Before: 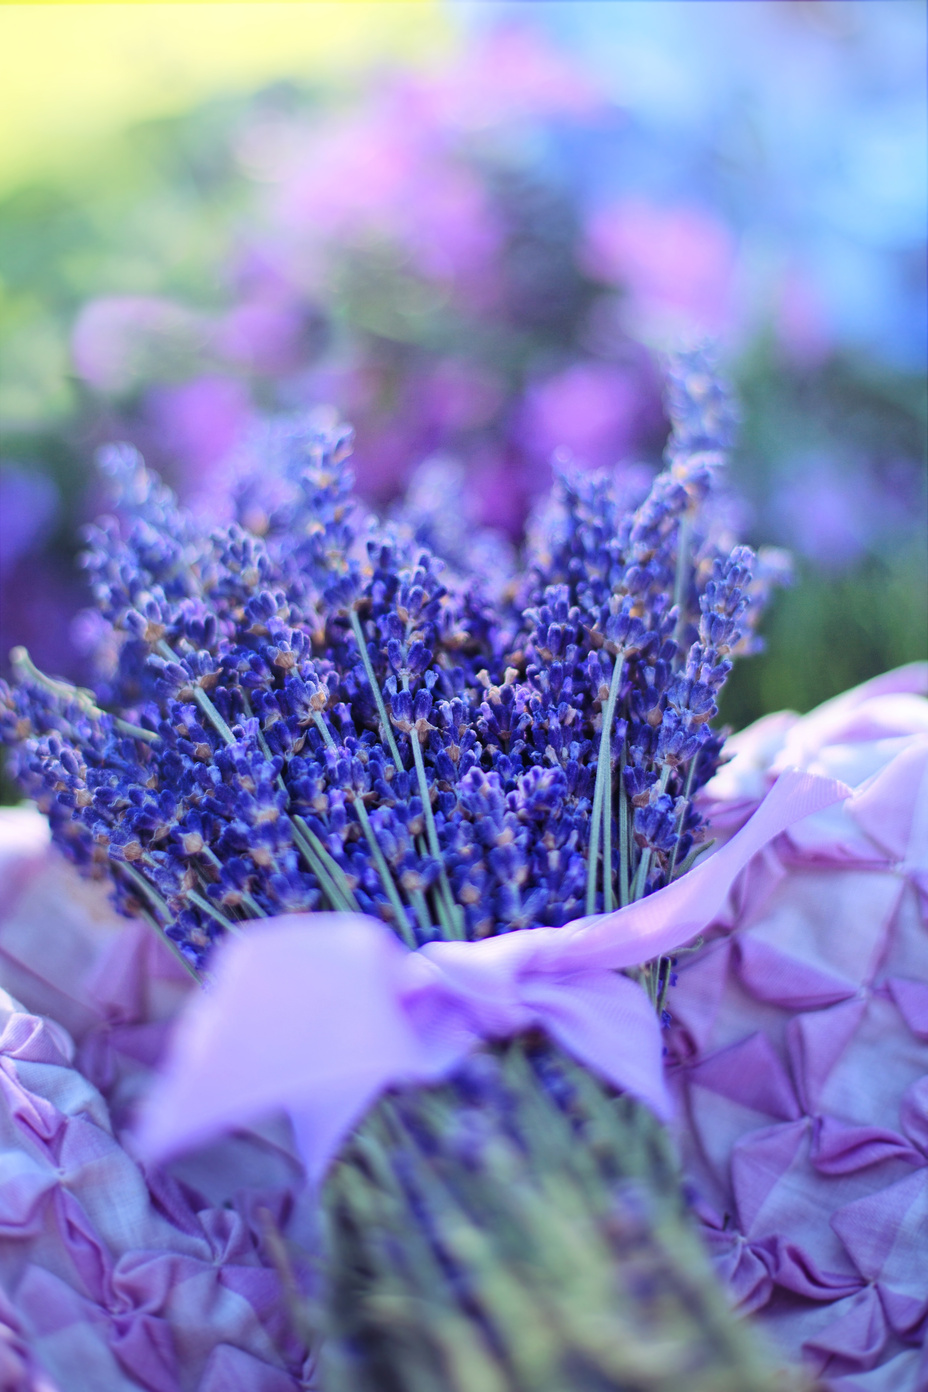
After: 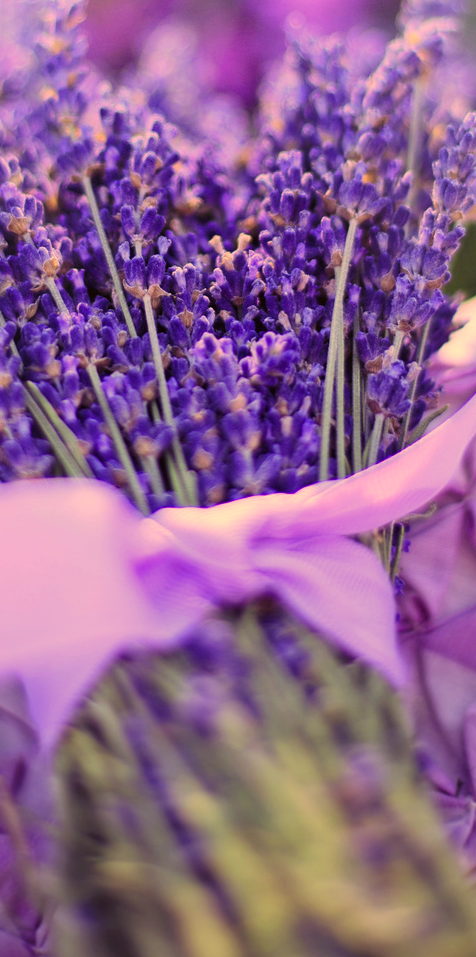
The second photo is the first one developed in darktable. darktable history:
color correction: highlights a* 18.32, highlights b* 34.79, shadows a* 1.32, shadows b* 6.09, saturation 1.01
crop and rotate: left 28.8%, top 31.232%, right 19.828%
